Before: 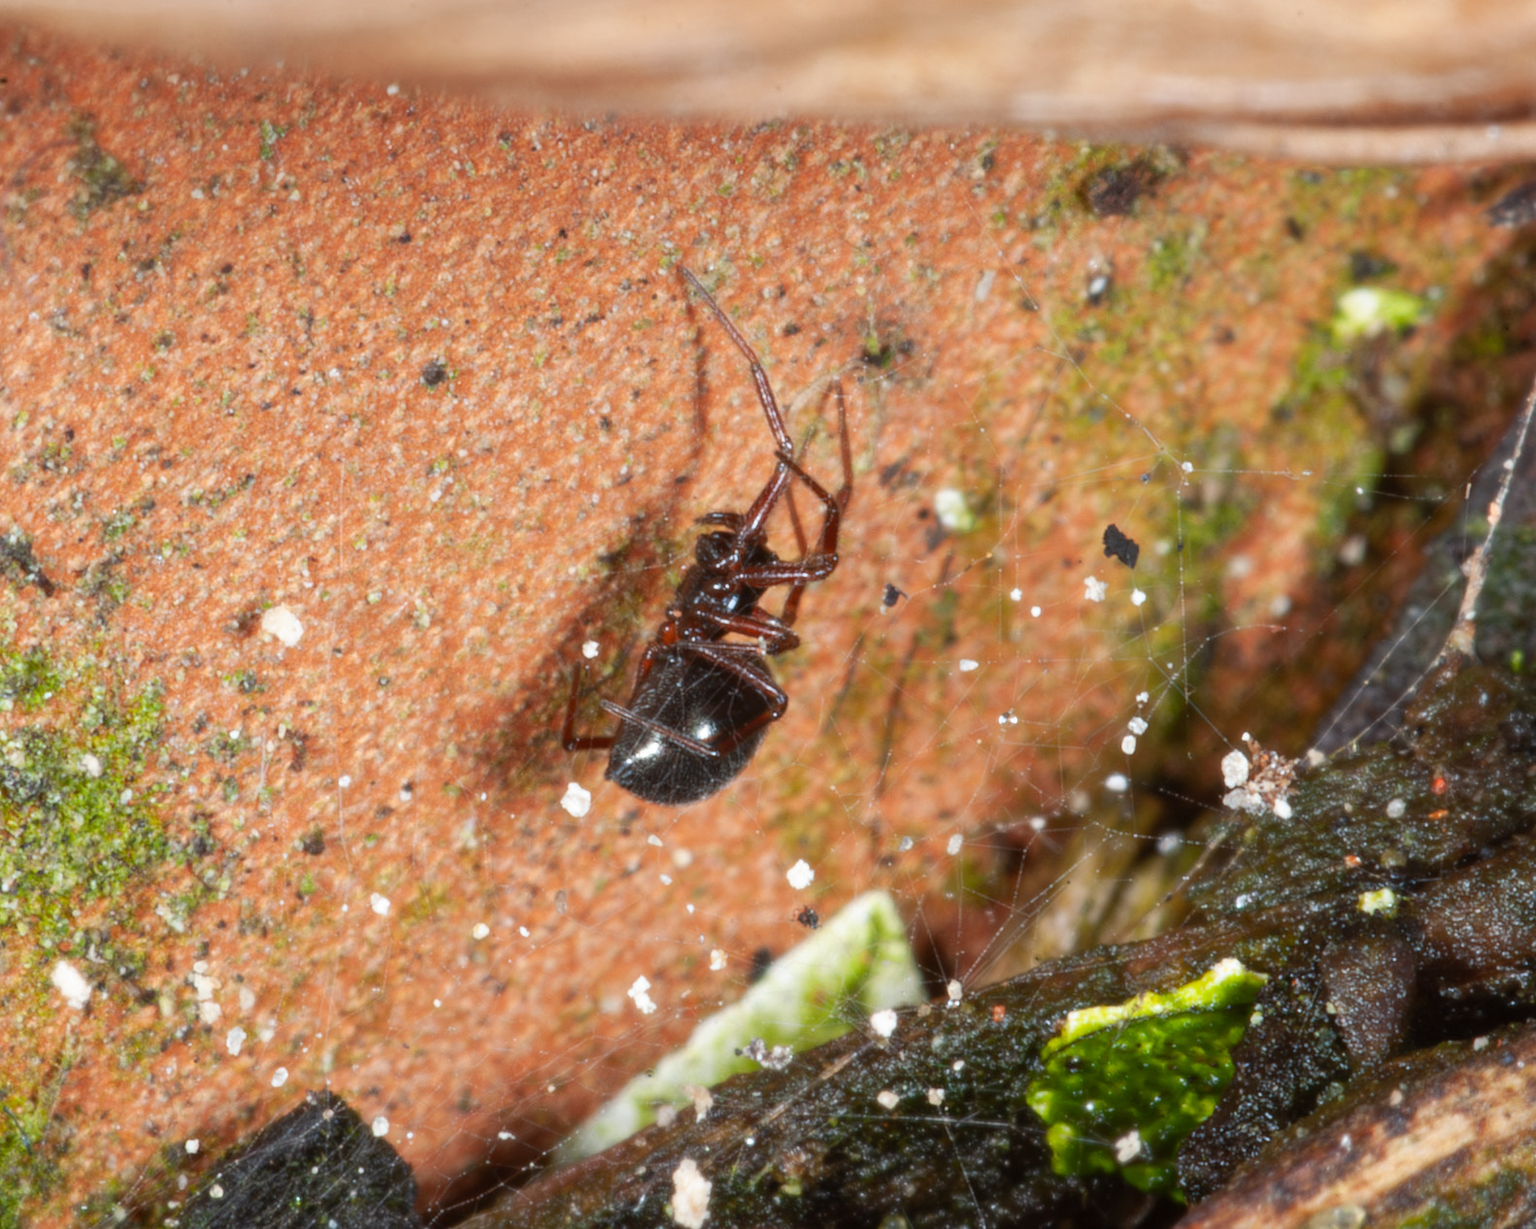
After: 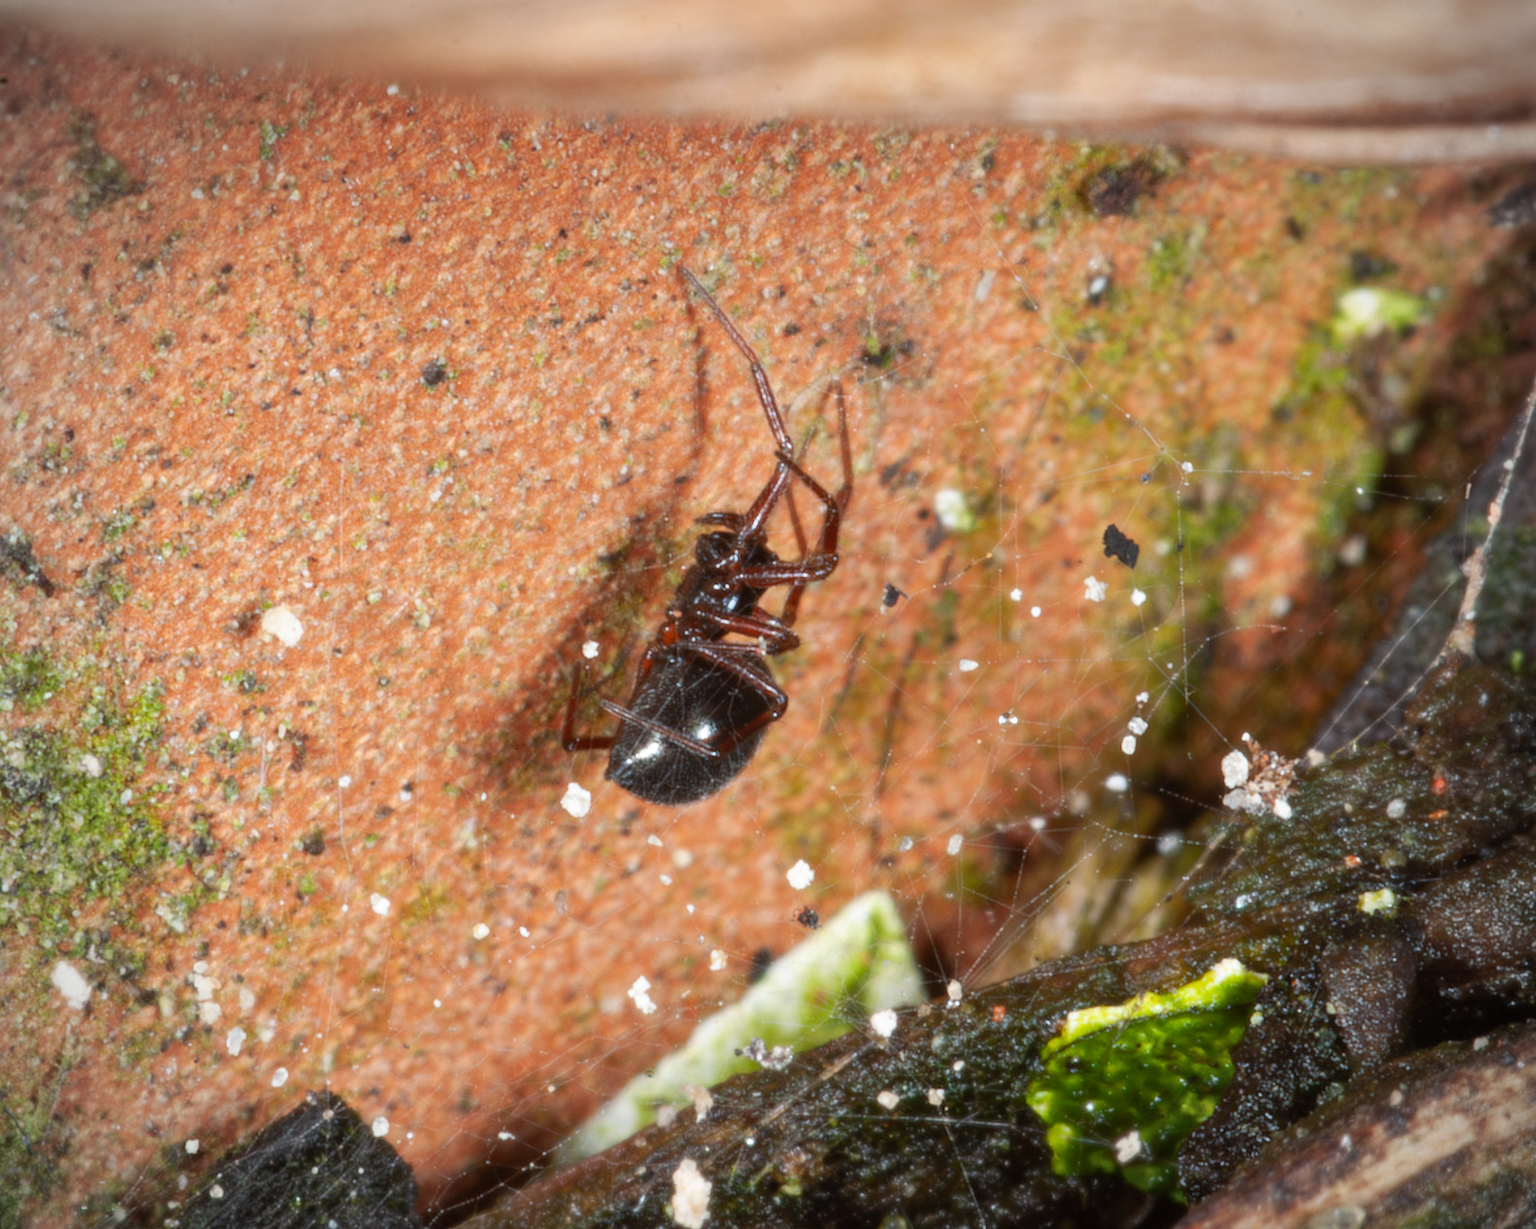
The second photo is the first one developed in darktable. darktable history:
vignetting: on, module defaults
rotate and perspective: crop left 0, crop top 0
